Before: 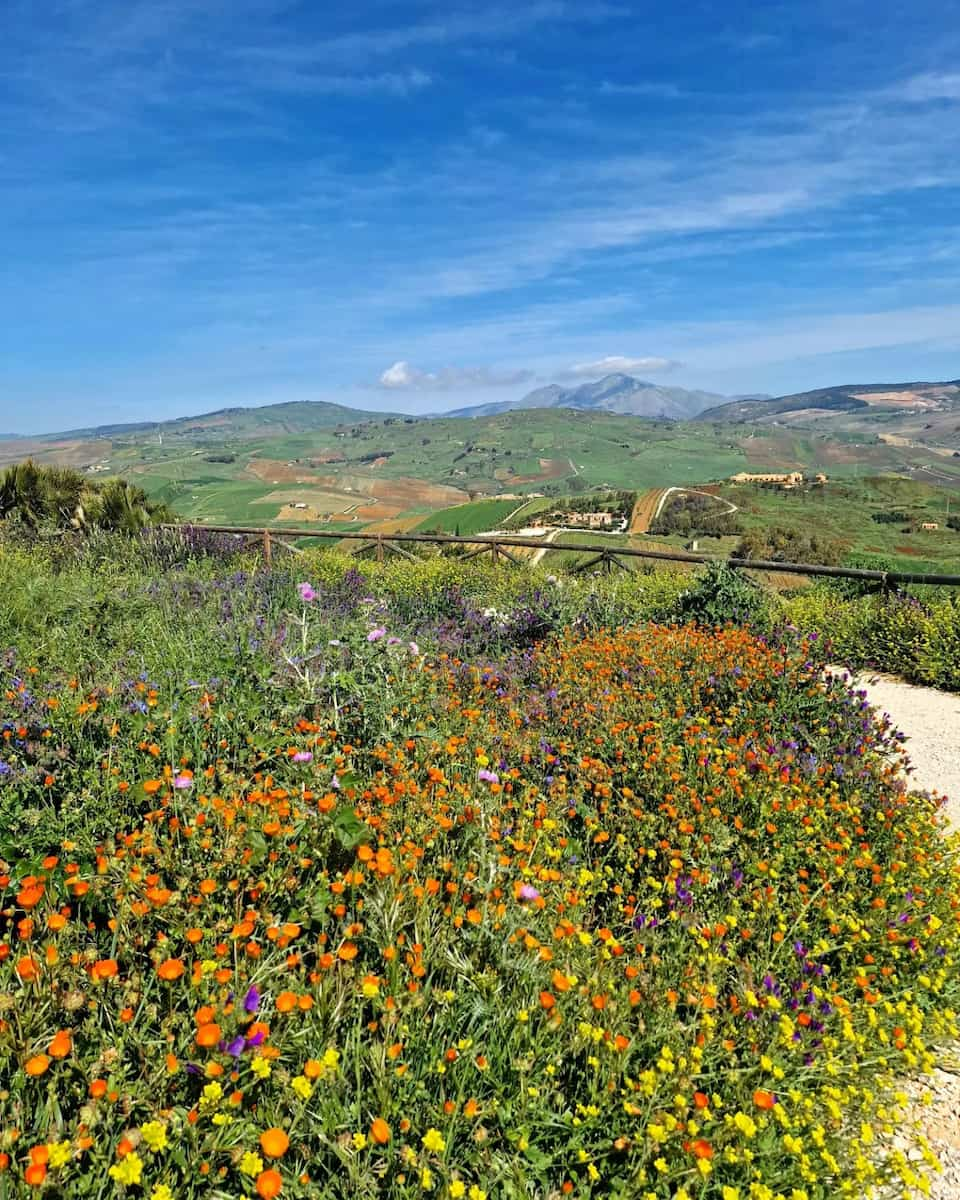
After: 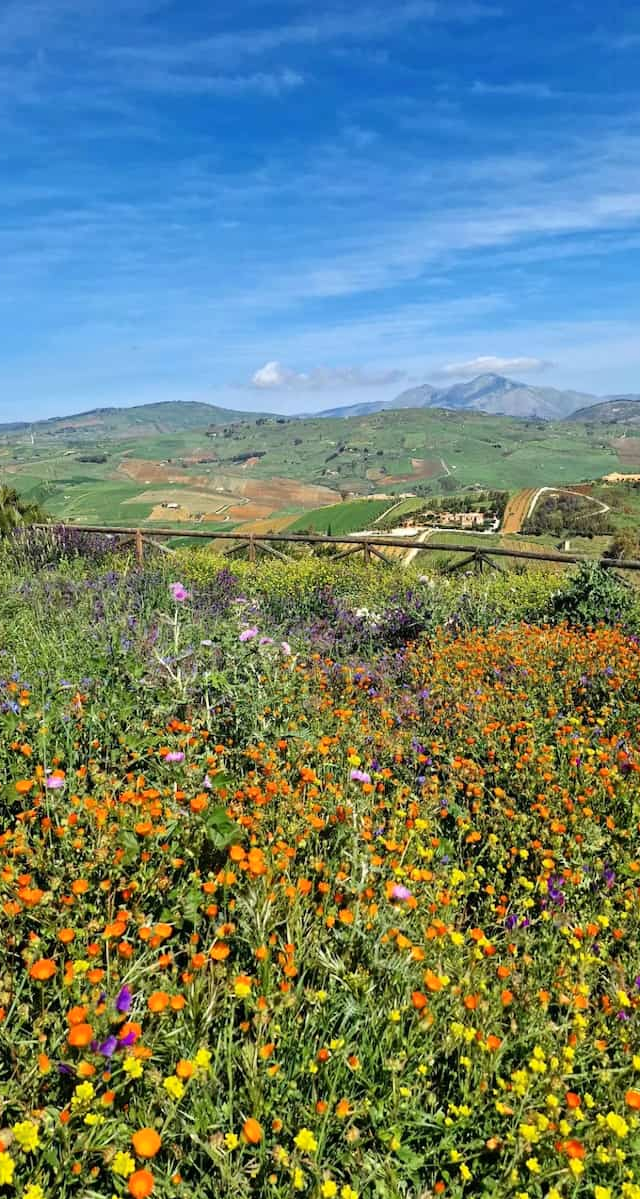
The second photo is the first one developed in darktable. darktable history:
crop and rotate: left 13.383%, right 19.878%
contrast brightness saturation: contrast 0.102, brightness 0.023, saturation 0.023
